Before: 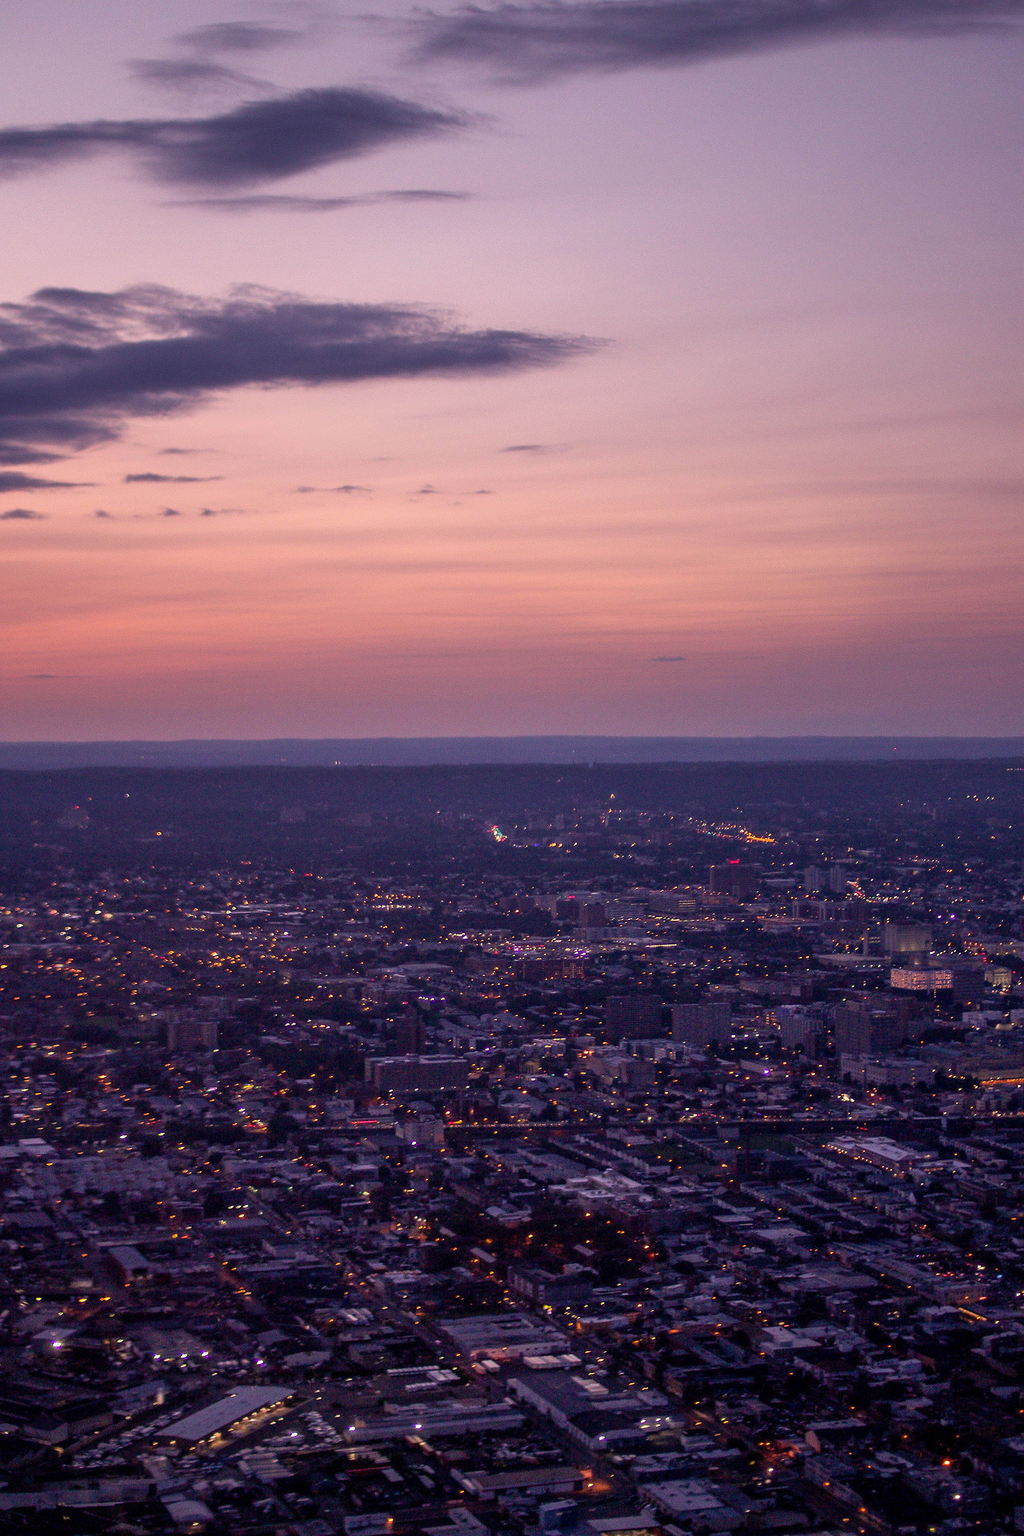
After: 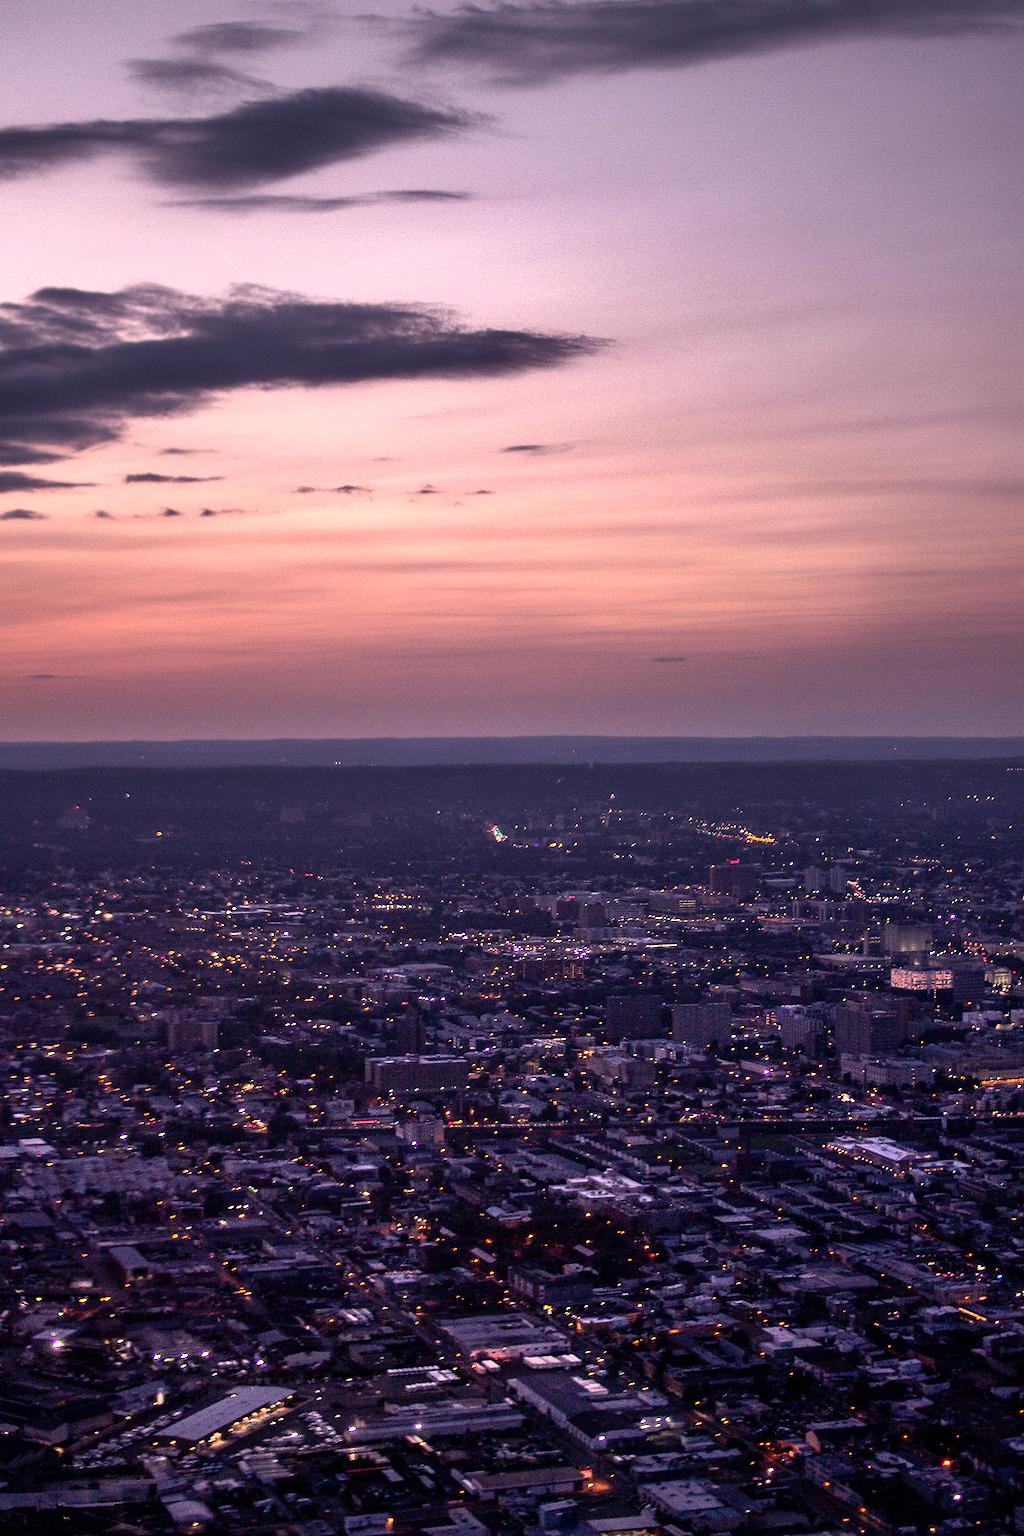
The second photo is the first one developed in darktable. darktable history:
shadows and highlights: soften with gaussian
tone curve: curves: ch0 [(0, 0) (0.536, 0.402) (1, 1)], color space Lab, linked channels, preserve colors none
tone equalizer: -8 EV -0.713 EV, -7 EV -0.737 EV, -6 EV -0.584 EV, -5 EV -0.408 EV, -3 EV 0.401 EV, -2 EV 0.6 EV, -1 EV 0.679 EV, +0 EV 0.763 EV, mask exposure compensation -0.495 EV
